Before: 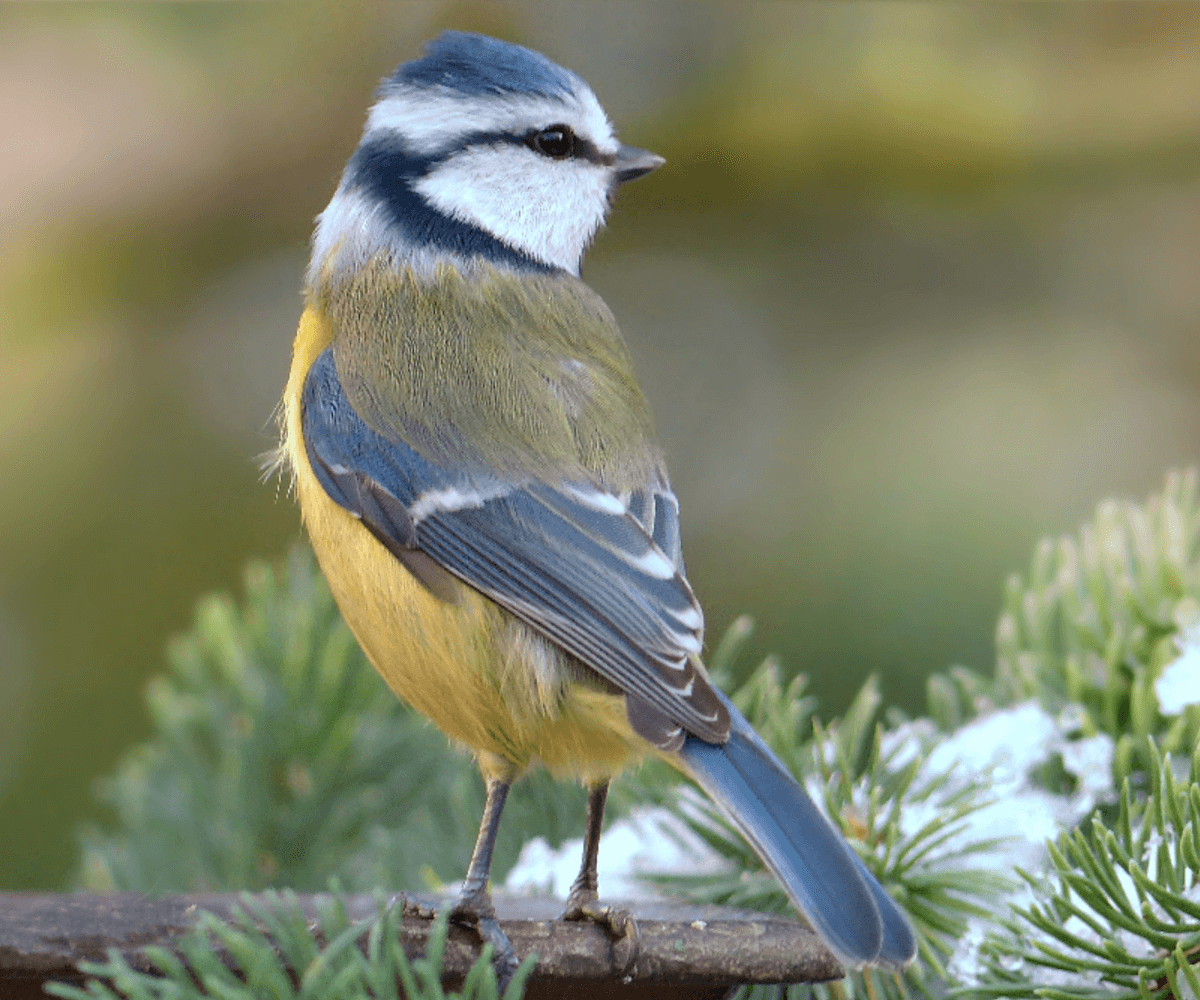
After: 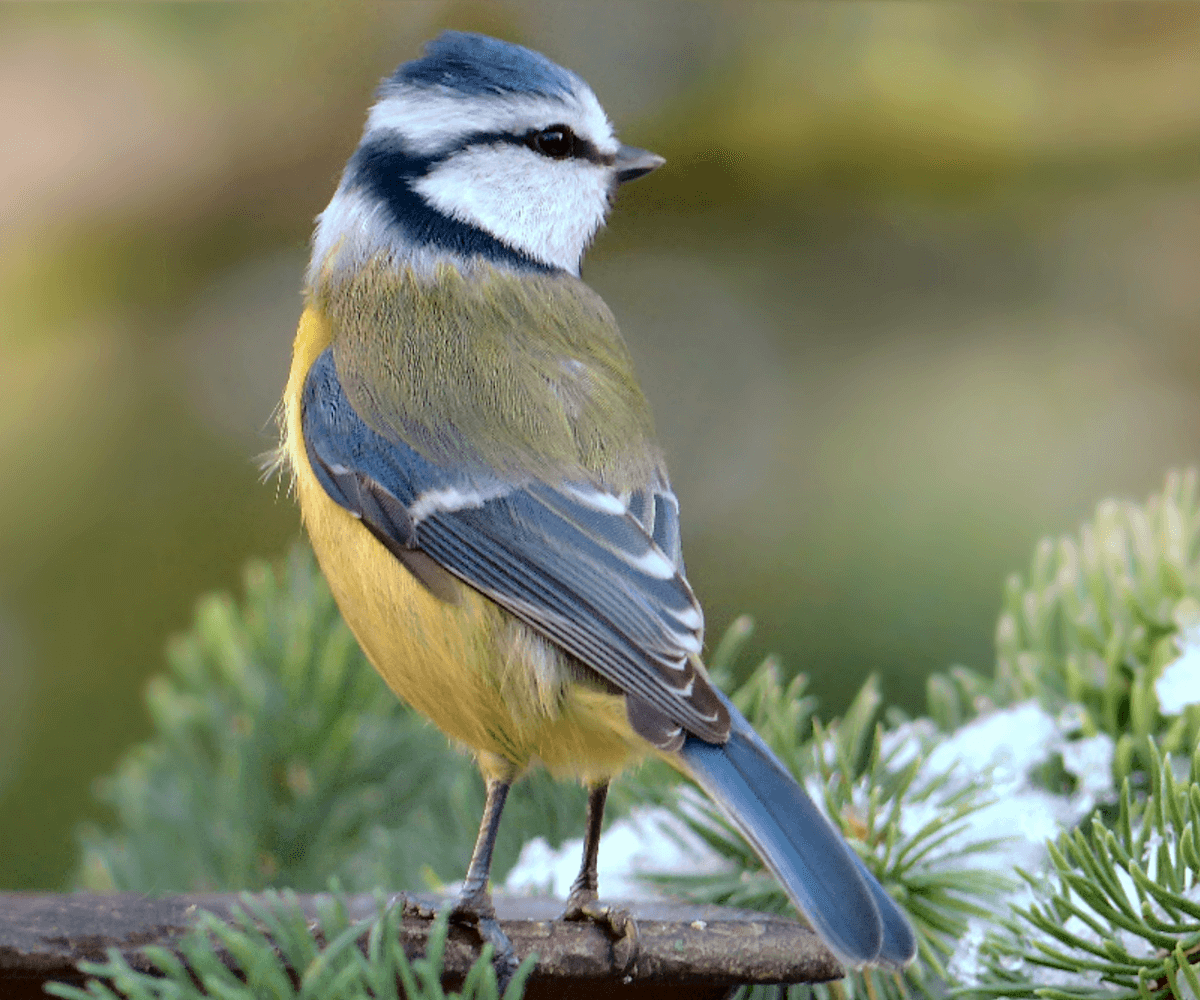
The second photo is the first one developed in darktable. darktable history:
fill light: exposure -2 EV, width 8.6
velvia: strength 10%
